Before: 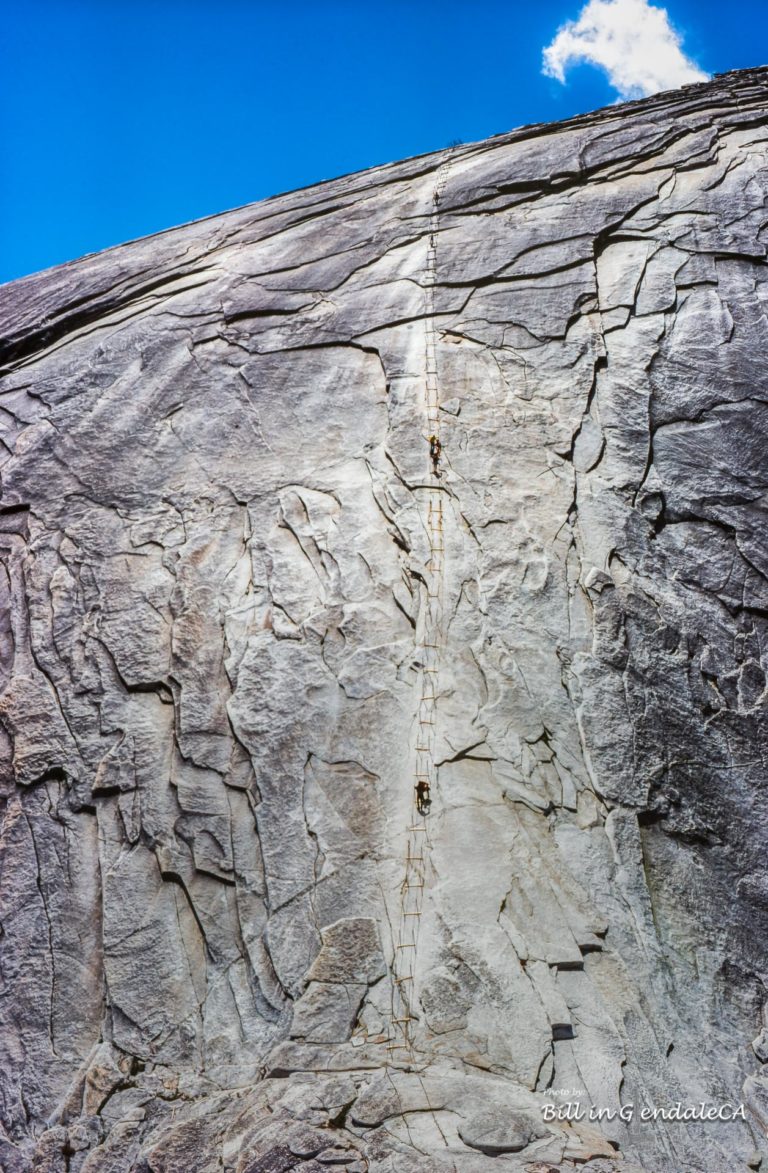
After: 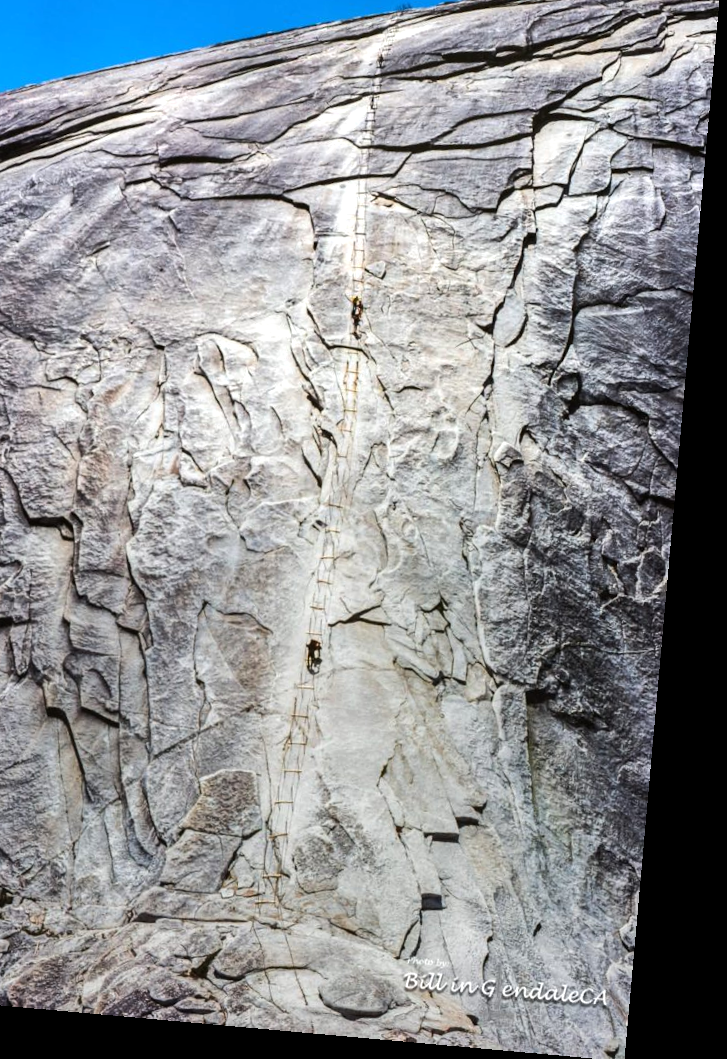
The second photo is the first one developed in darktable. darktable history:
crop: left 16.315%, top 14.246%
rotate and perspective: rotation 5.12°, automatic cropping off
tone equalizer: -8 EV -0.417 EV, -7 EV -0.389 EV, -6 EV -0.333 EV, -5 EV -0.222 EV, -3 EV 0.222 EV, -2 EV 0.333 EV, -1 EV 0.389 EV, +0 EV 0.417 EV, edges refinement/feathering 500, mask exposure compensation -1.57 EV, preserve details no
